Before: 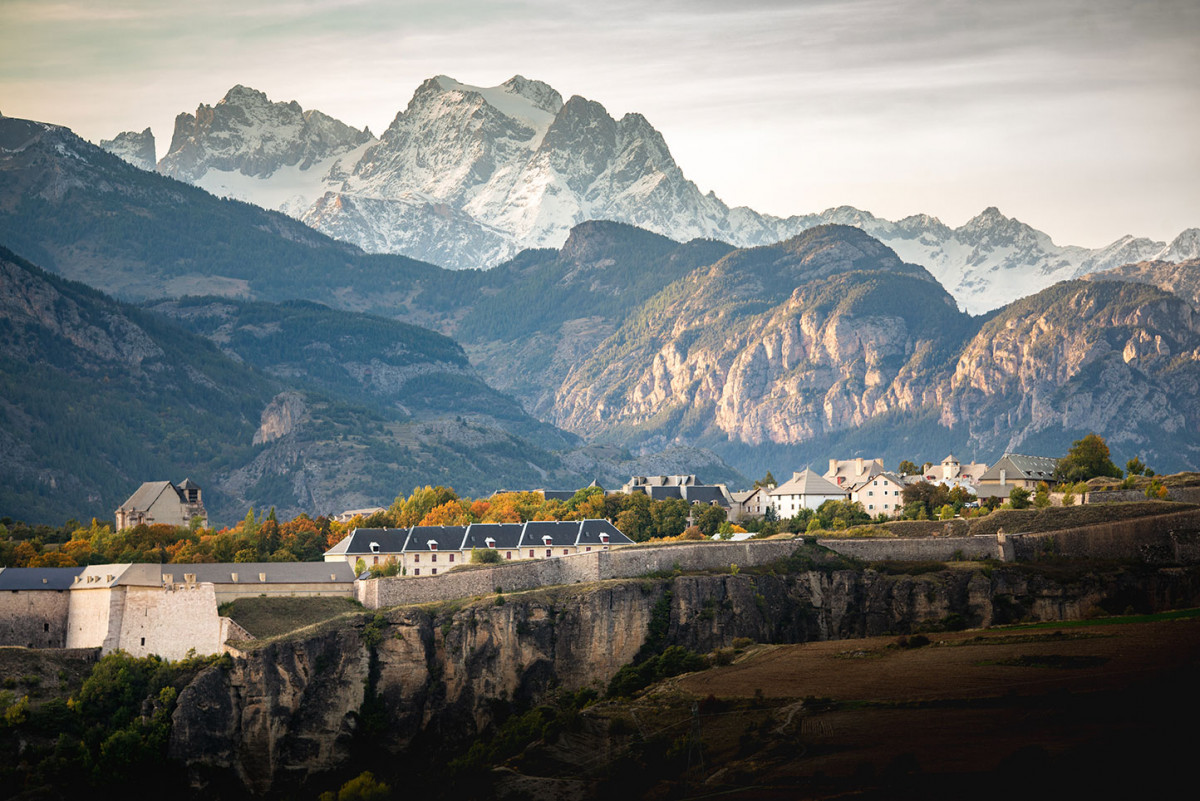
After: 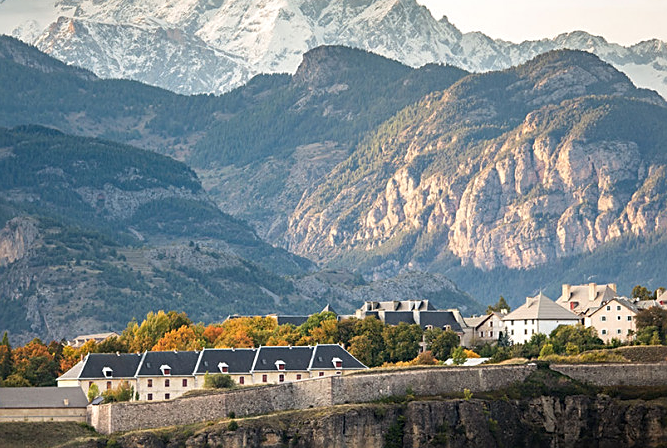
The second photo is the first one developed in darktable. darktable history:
crop and rotate: left 22.273%, top 21.9%, right 22.142%, bottom 22.146%
sharpen: on, module defaults
local contrast: mode bilateral grid, contrast 11, coarseness 25, detail 112%, midtone range 0.2
